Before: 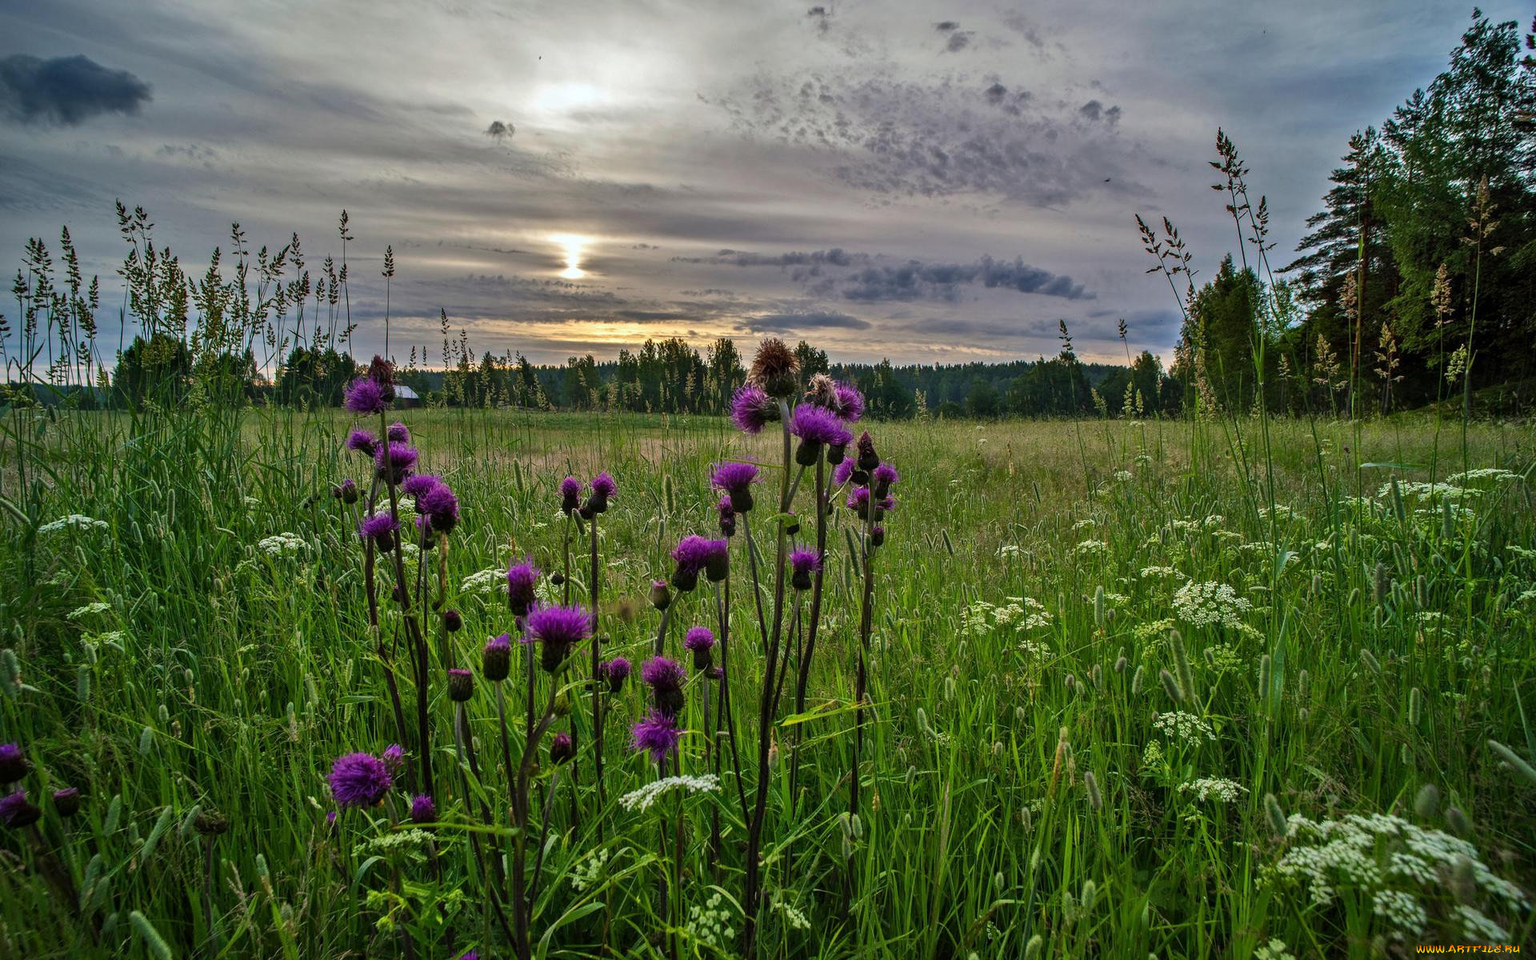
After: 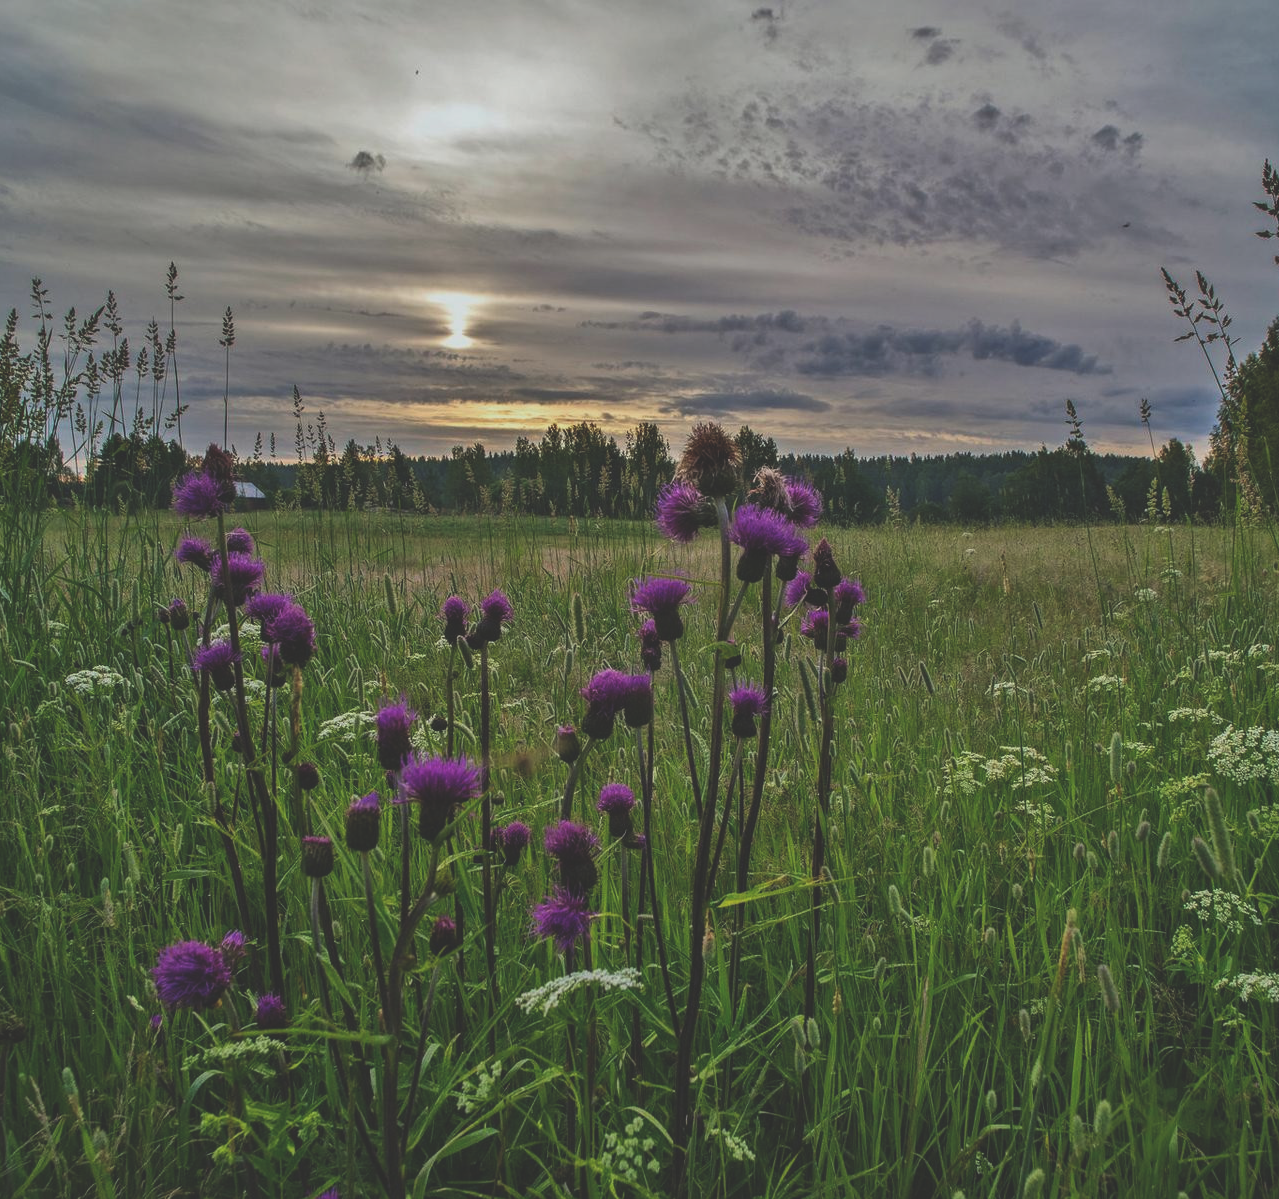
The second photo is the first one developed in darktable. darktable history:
exposure: black level correction -0.036, exposure -0.496 EV, compensate highlight preservation false
crop and rotate: left 13.462%, right 19.883%
